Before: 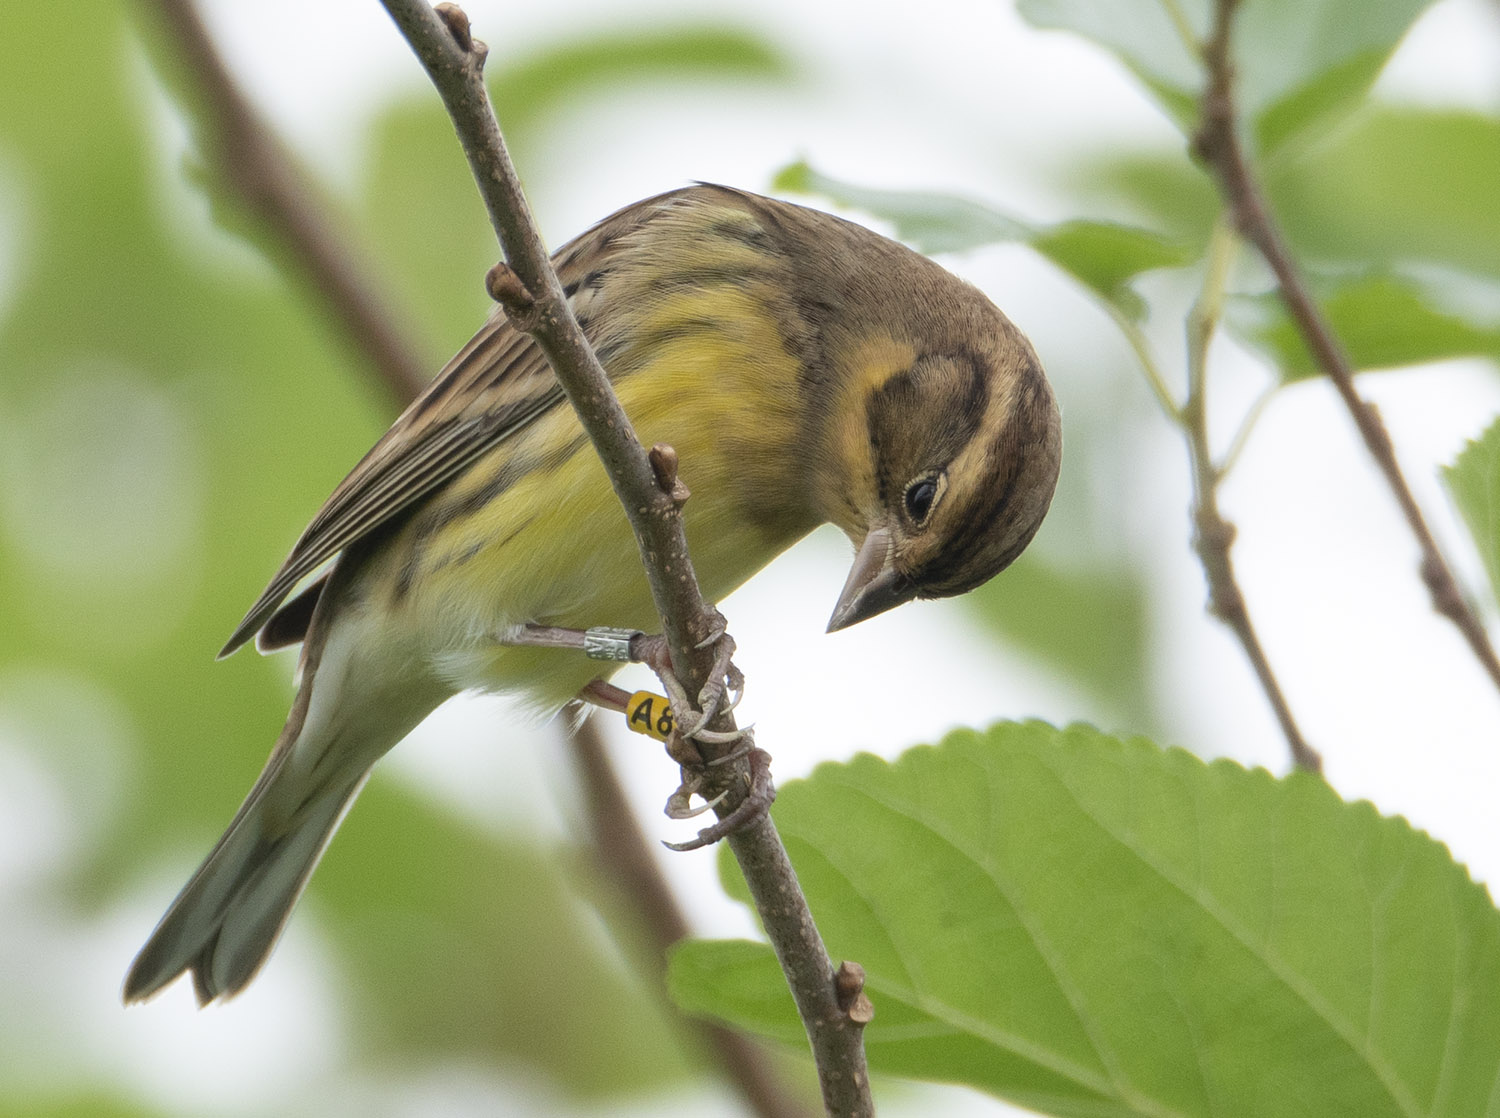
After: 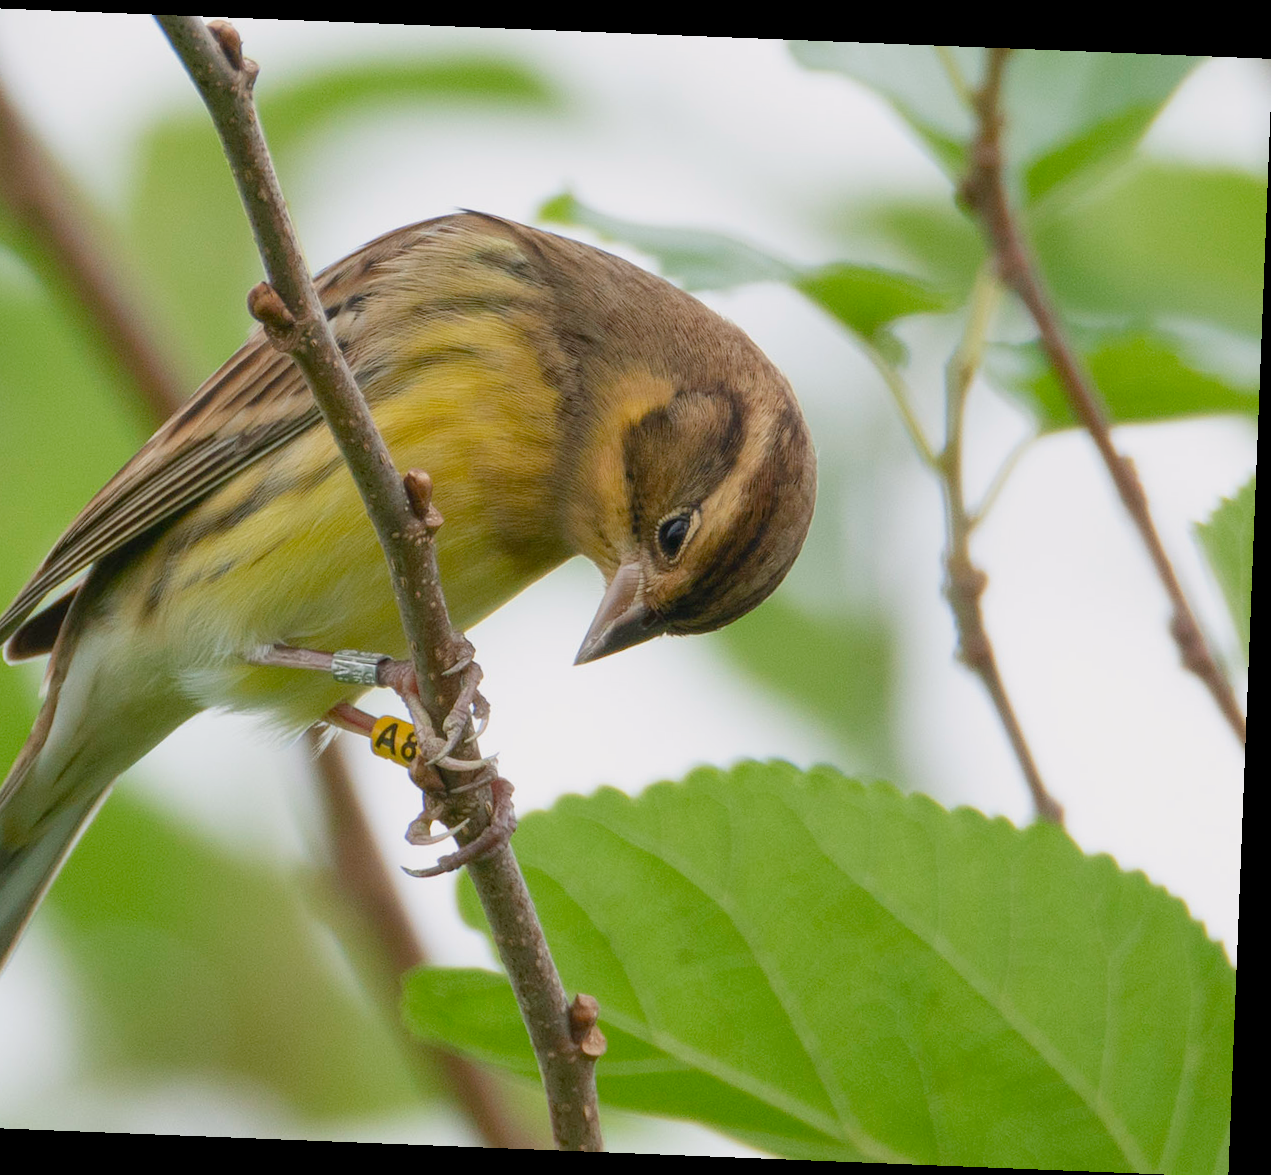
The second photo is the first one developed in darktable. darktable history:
color balance rgb: shadows lift › chroma 1%, shadows lift › hue 113°, highlights gain › chroma 0.2%, highlights gain › hue 333°, perceptual saturation grading › global saturation 20%, perceptual saturation grading › highlights -25%, perceptual saturation grading › shadows 25%, contrast -10%
rotate and perspective: rotation 2.27°, automatic cropping off
crop: left 17.582%, bottom 0.031%
